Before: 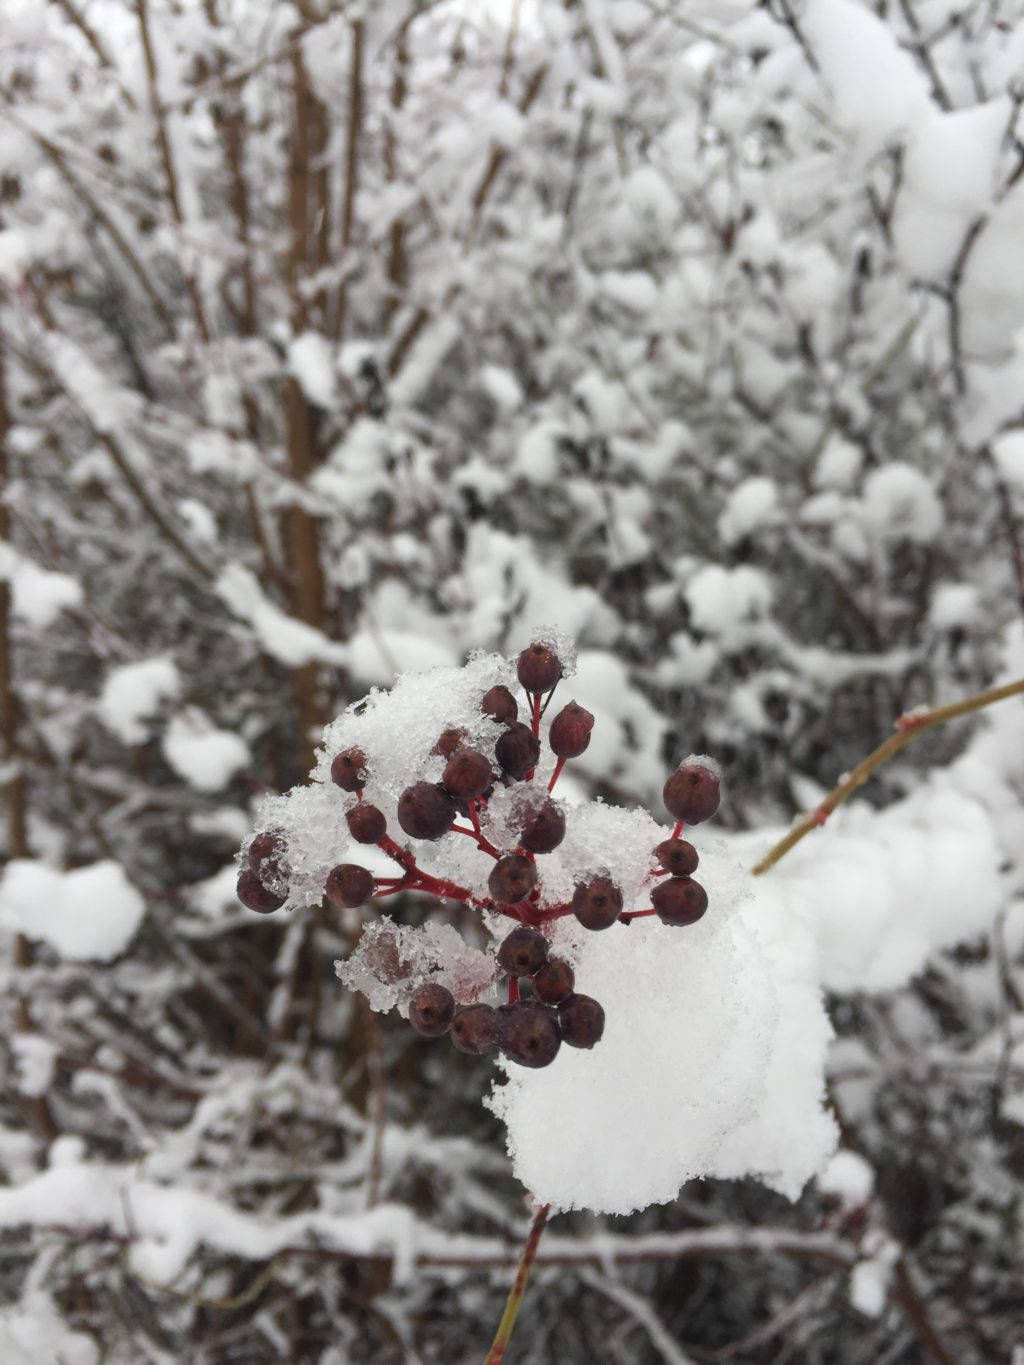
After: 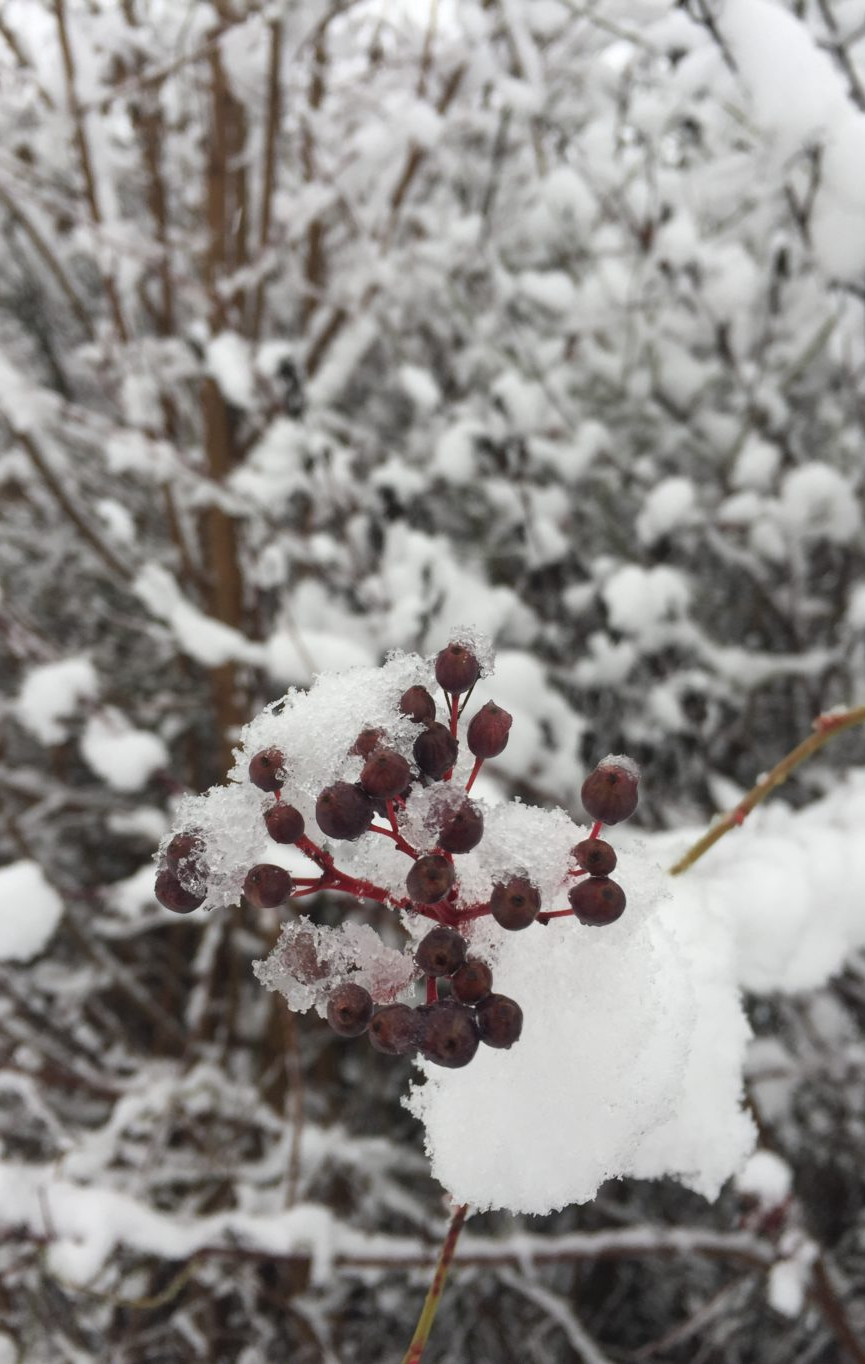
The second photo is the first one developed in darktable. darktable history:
crop: left 8.064%, right 7.425%
